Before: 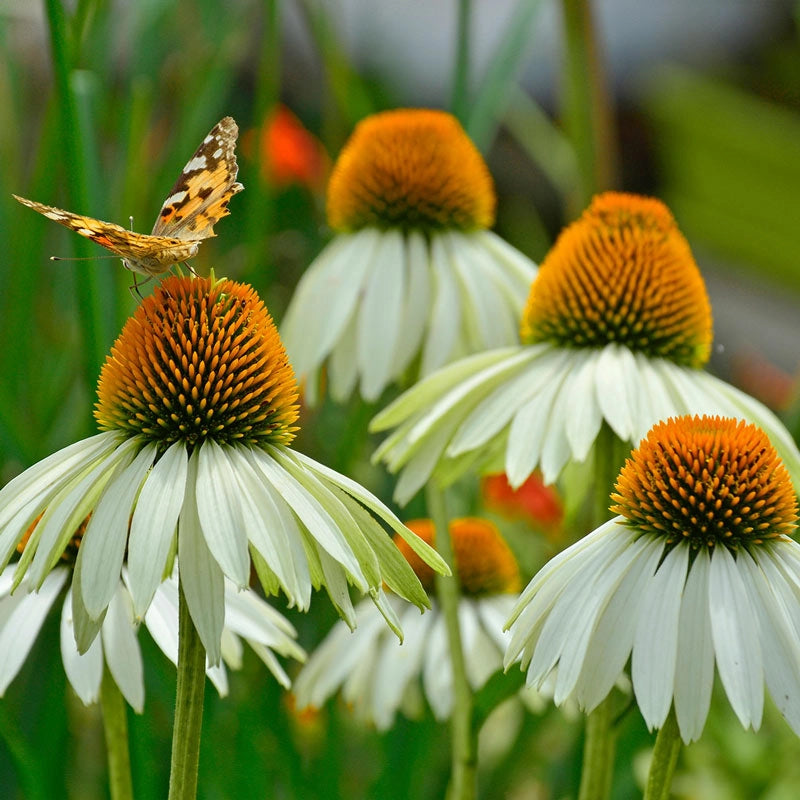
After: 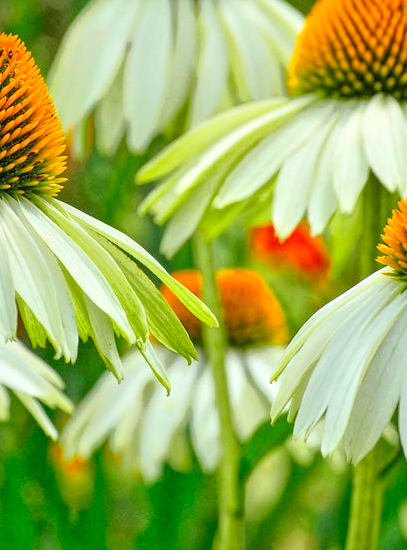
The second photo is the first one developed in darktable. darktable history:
crop and rotate: left 29.237%, top 31.152%, right 19.807%
exposure: exposure 1.5 EV, compensate highlight preservation false
global tonemap: drago (1, 100), detail 1
white balance: emerald 1
local contrast: on, module defaults
